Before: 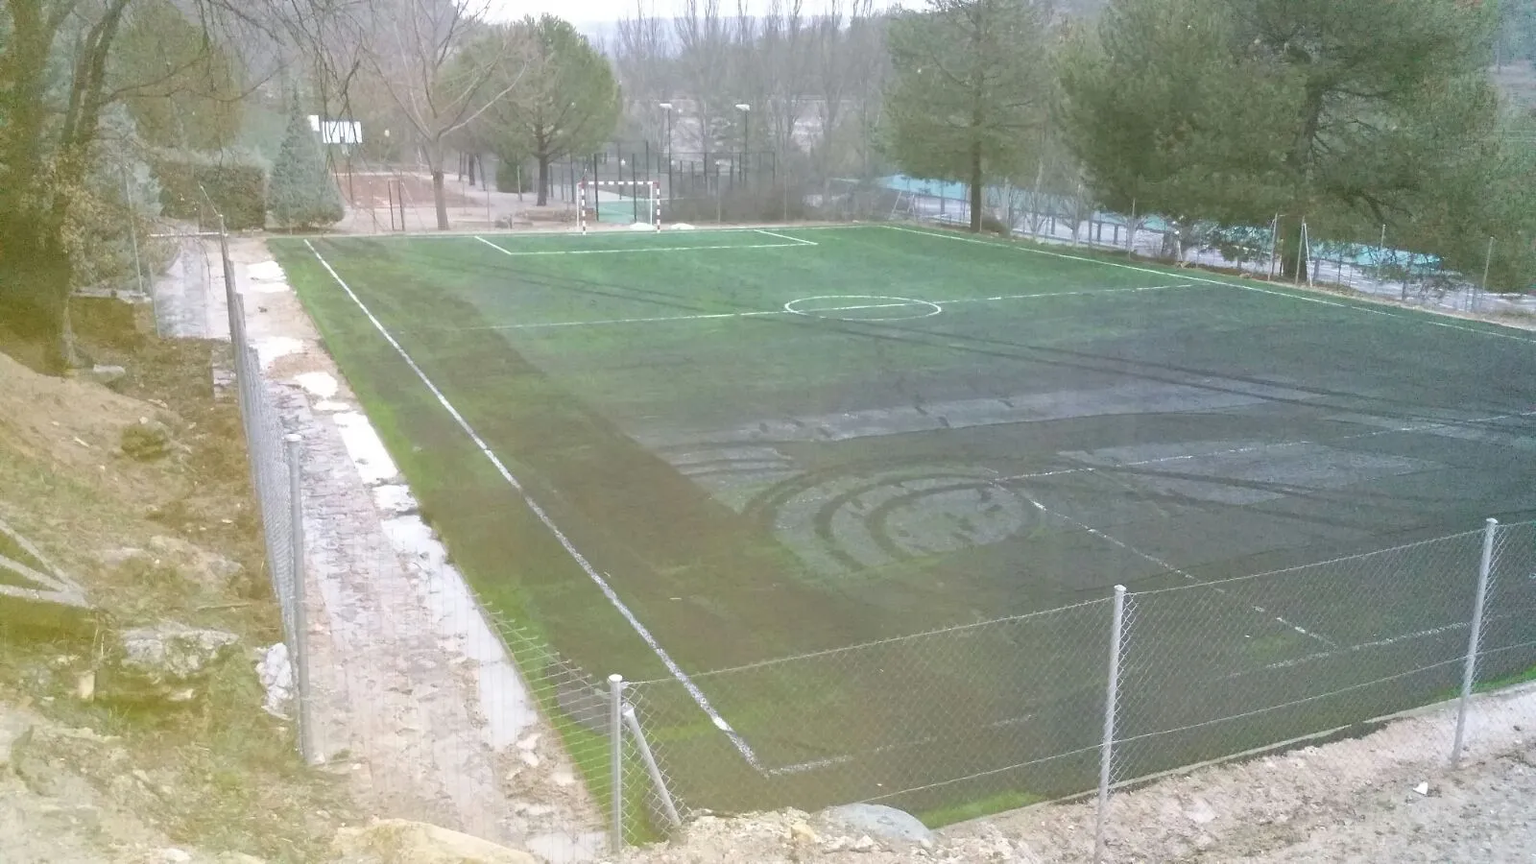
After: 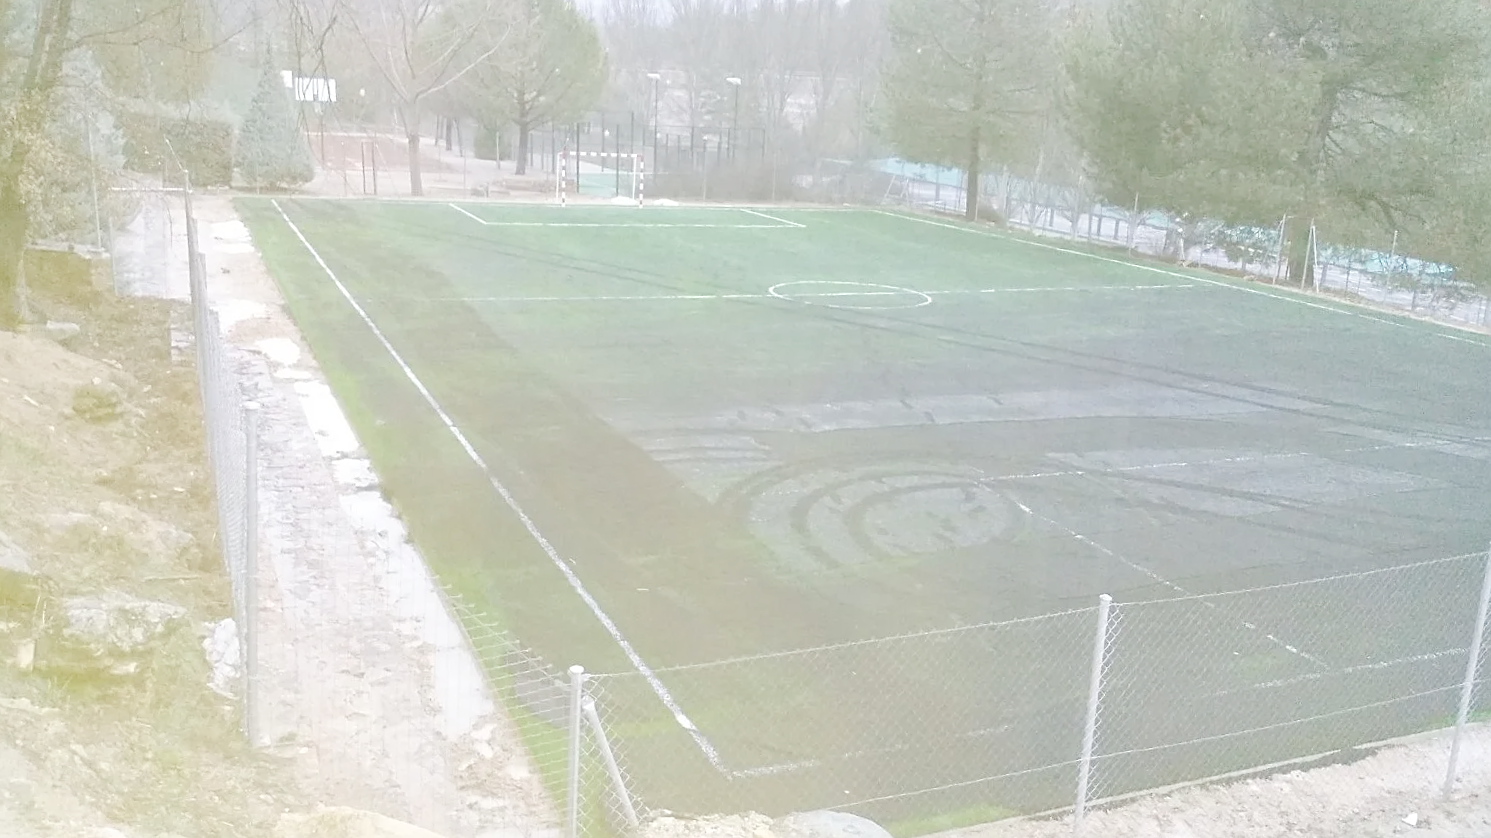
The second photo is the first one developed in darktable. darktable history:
sharpen: on, module defaults
crop and rotate: angle -2.38°
